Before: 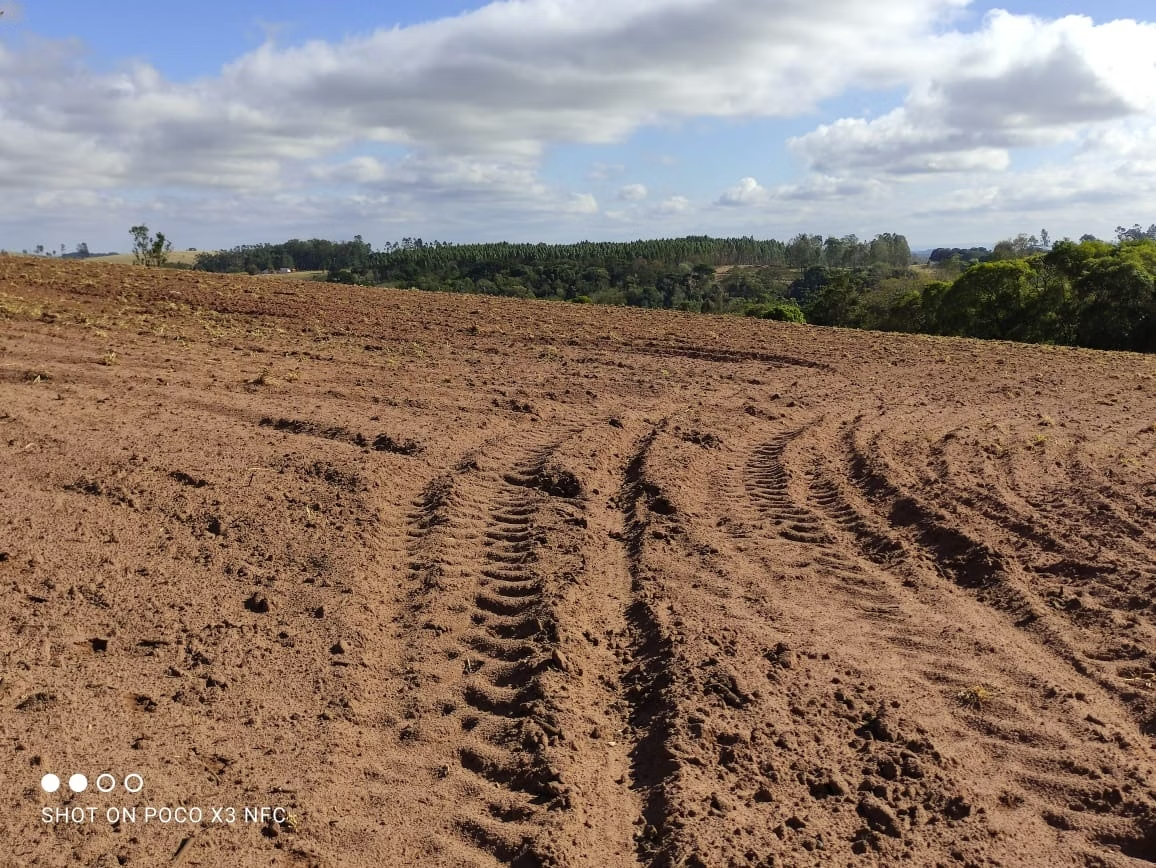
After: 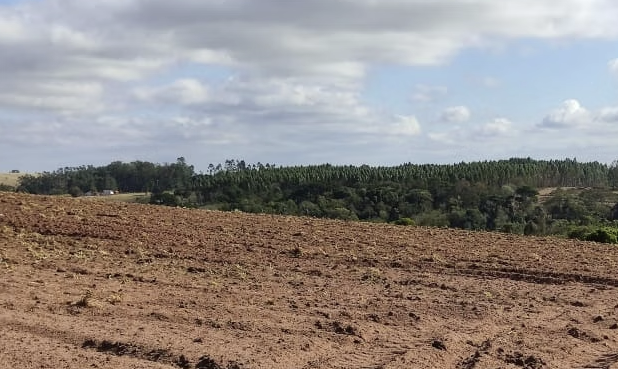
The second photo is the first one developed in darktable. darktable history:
crop: left 15.346%, top 9.042%, right 31.17%, bottom 48.39%
exposure: exposure 0.135 EV, compensate exposure bias true, compensate highlight preservation false
contrast brightness saturation: contrast 0.064, brightness -0.012, saturation -0.222
